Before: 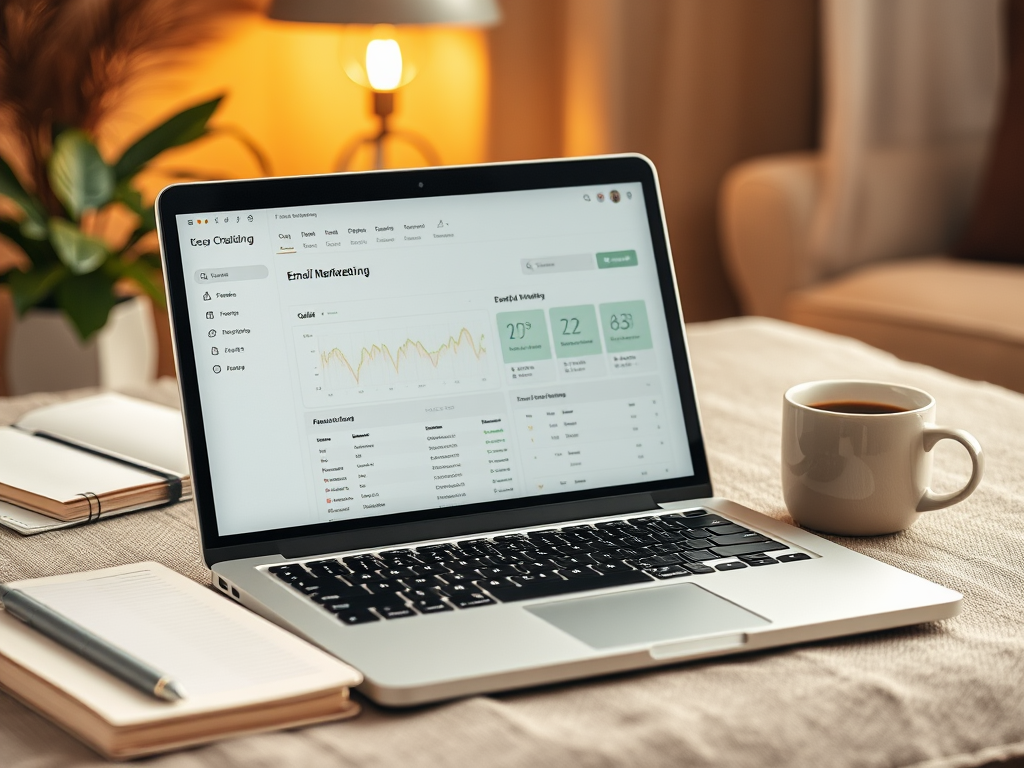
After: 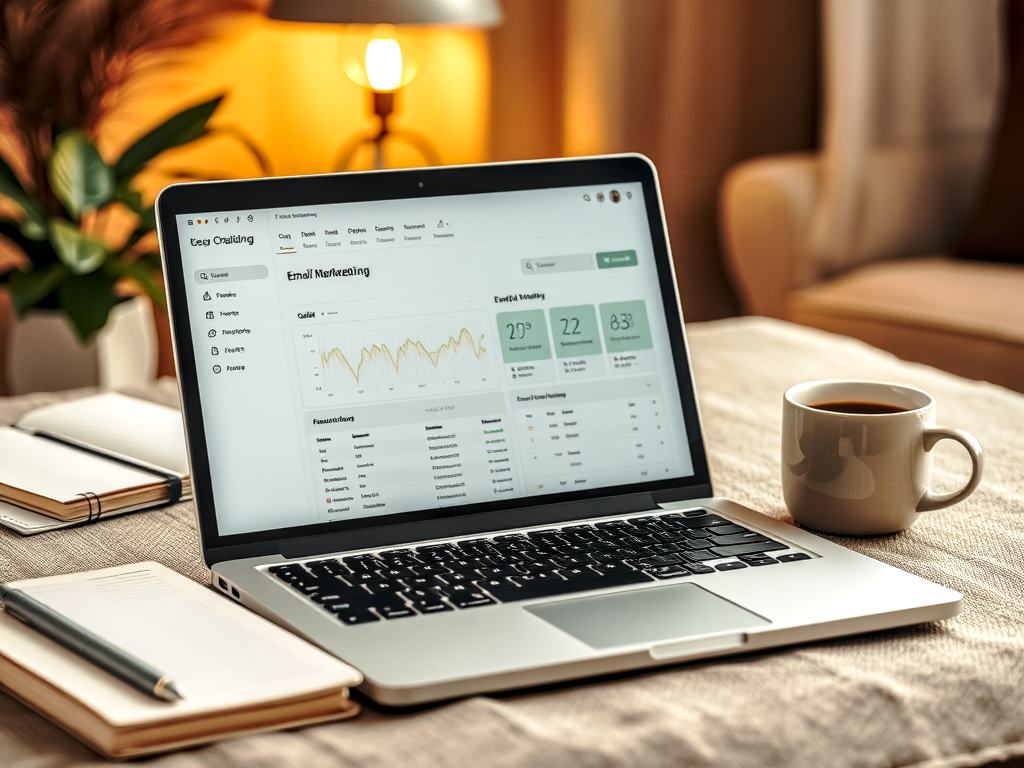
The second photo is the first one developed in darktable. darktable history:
local contrast: highlights 28%, detail 150%
exposure: compensate exposure bias true, compensate highlight preservation false
tone curve: curves: ch0 [(0, 0.021) (0.059, 0.053) (0.212, 0.18) (0.337, 0.304) (0.495, 0.505) (0.725, 0.731) (0.89, 0.919) (1, 1)]; ch1 [(0, 0) (0.094, 0.081) (0.285, 0.299) (0.403, 0.436) (0.479, 0.475) (0.54, 0.55) (0.615, 0.637) (0.683, 0.688) (1, 1)]; ch2 [(0, 0) (0.257, 0.217) (0.434, 0.434) (0.498, 0.507) (0.527, 0.542) (0.597, 0.587) (0.658, 0.595) (1, 1)], preserve colors none
color correction: highlights b* -0.036
